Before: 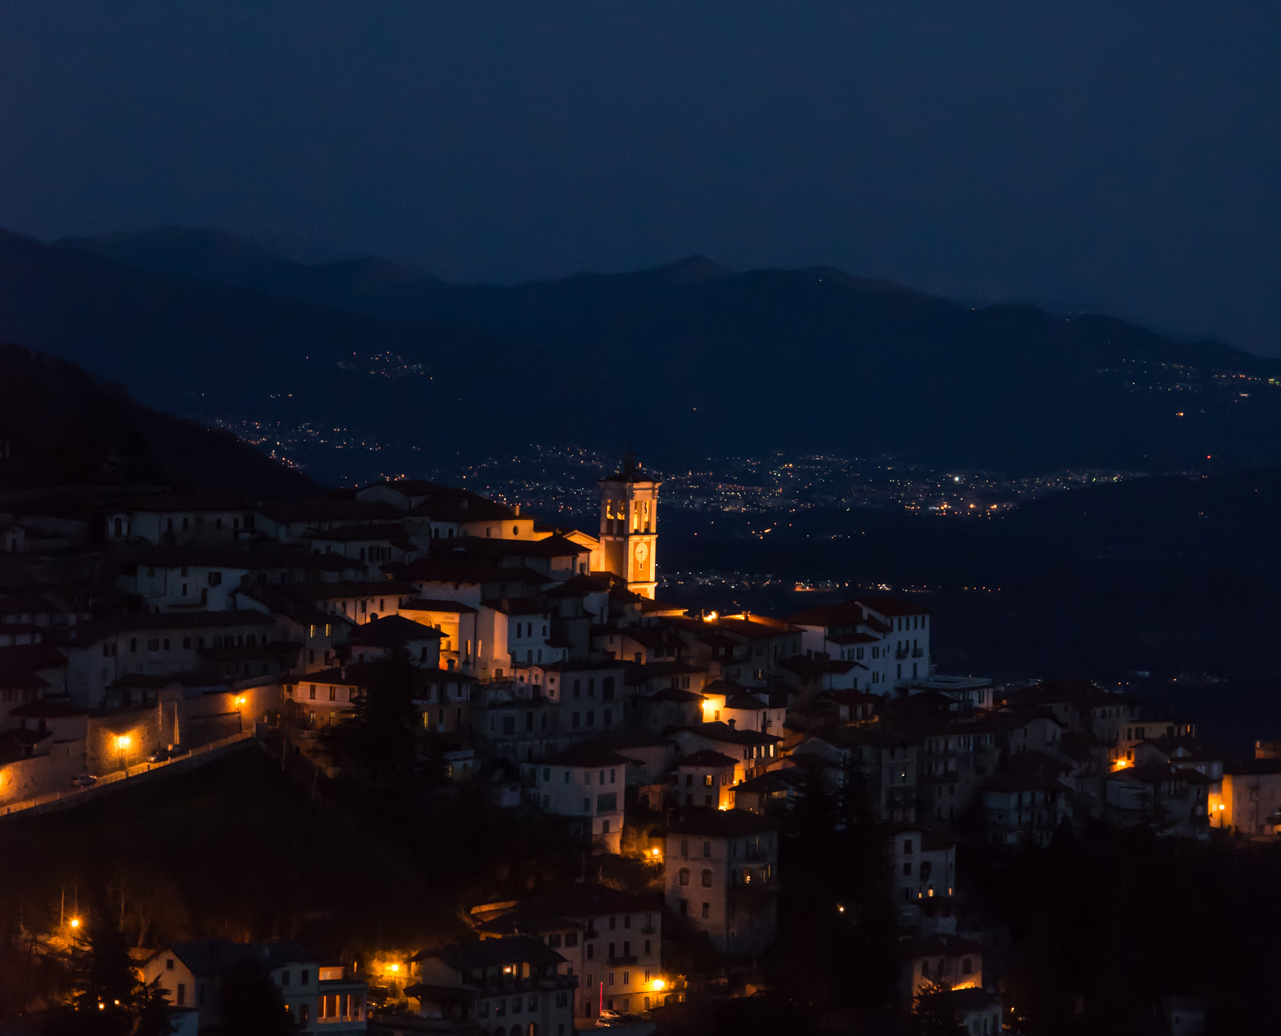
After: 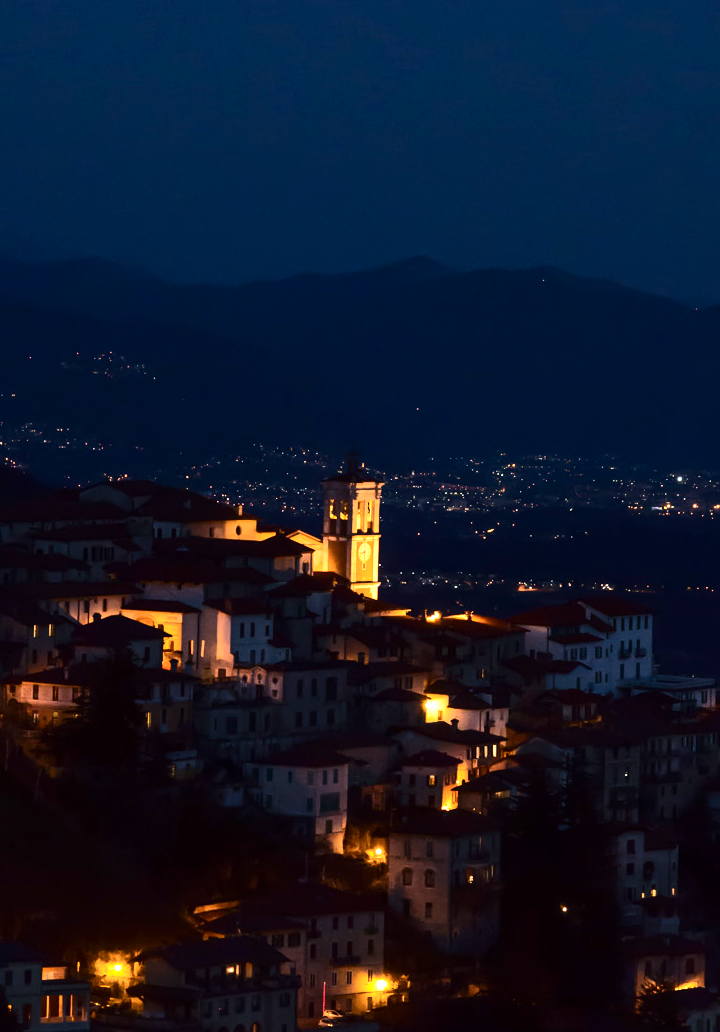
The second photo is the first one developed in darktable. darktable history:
white balance: red 0.984, blue 1.059
exposure: exposure 0.77 EV, compensate highlight preservation false
crop: left 21.674%, right 22.086%
contrast brightness saturation: contrast 0.28
